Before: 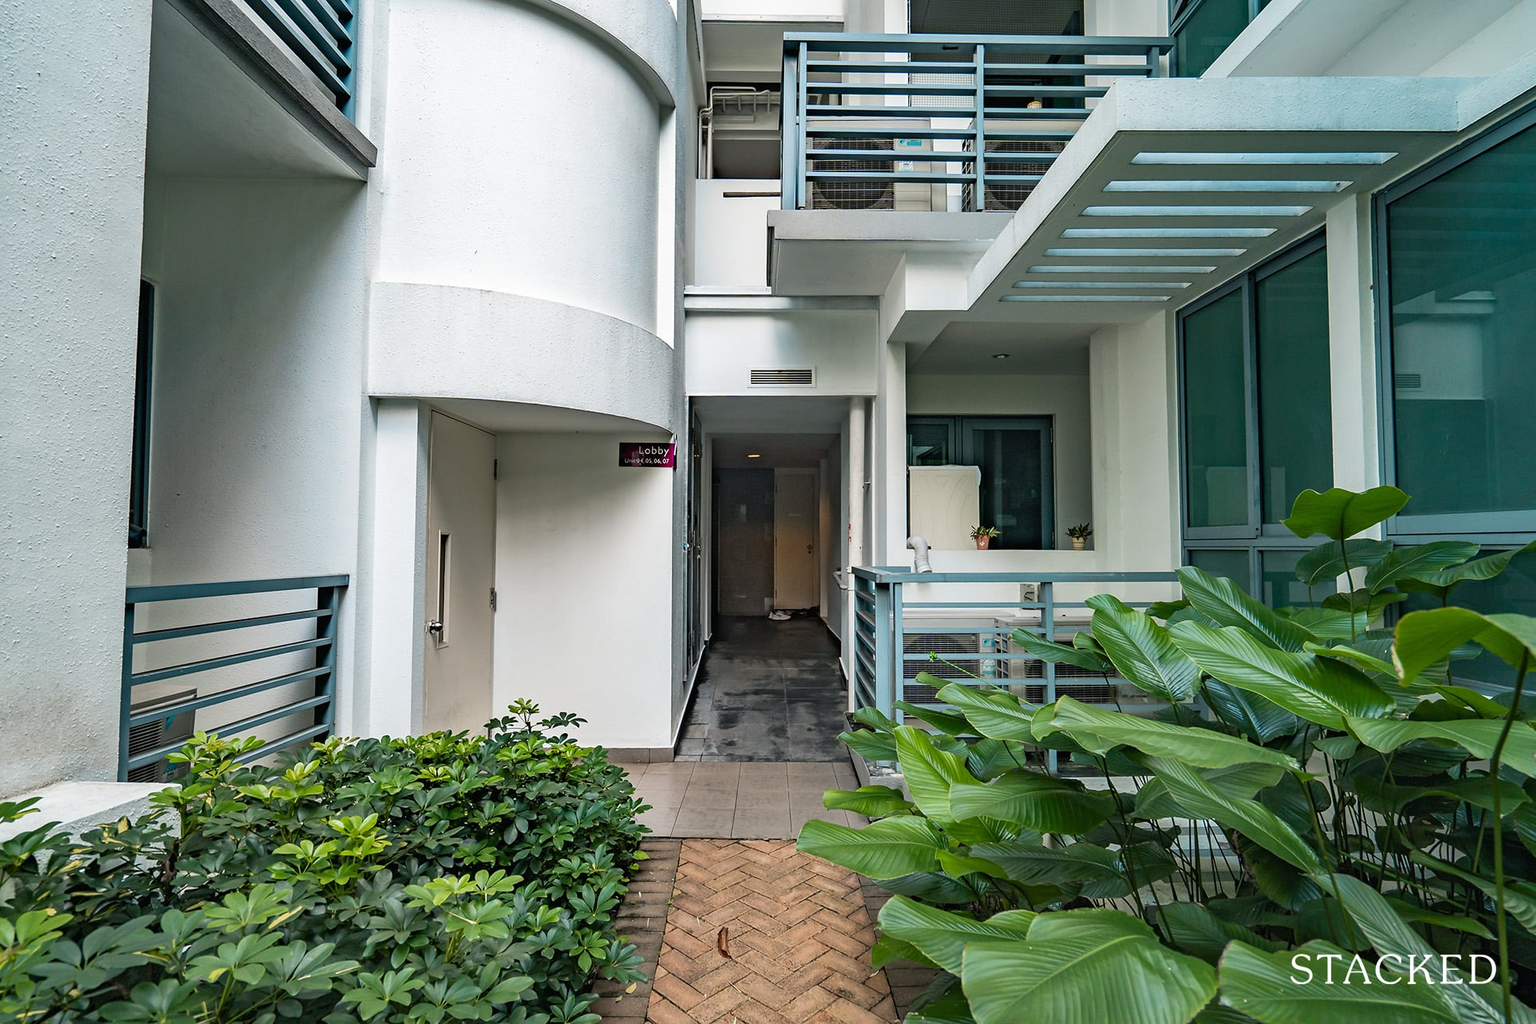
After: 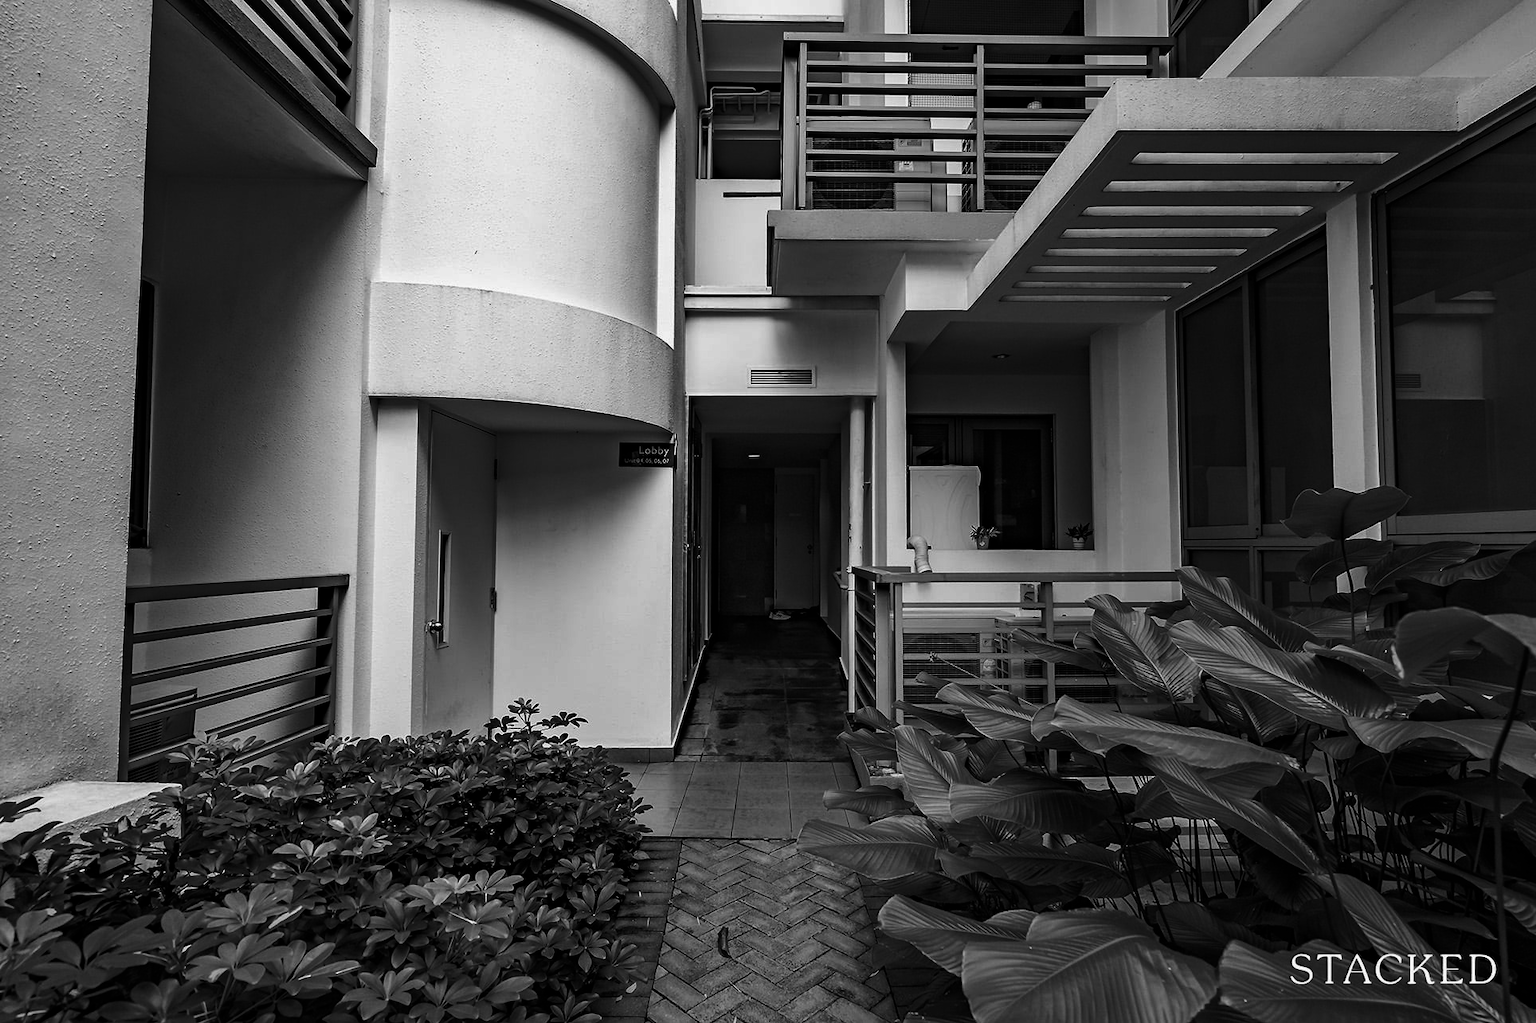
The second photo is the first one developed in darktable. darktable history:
contrast brightness saturation: contrast -0.03, brightness -0.59, saturation -1
white balance: red 0.978, blue 0.999
shadows and highlights: shadows 12, white point adjustment 1.2, highlights -0.36, soften with gaussian
